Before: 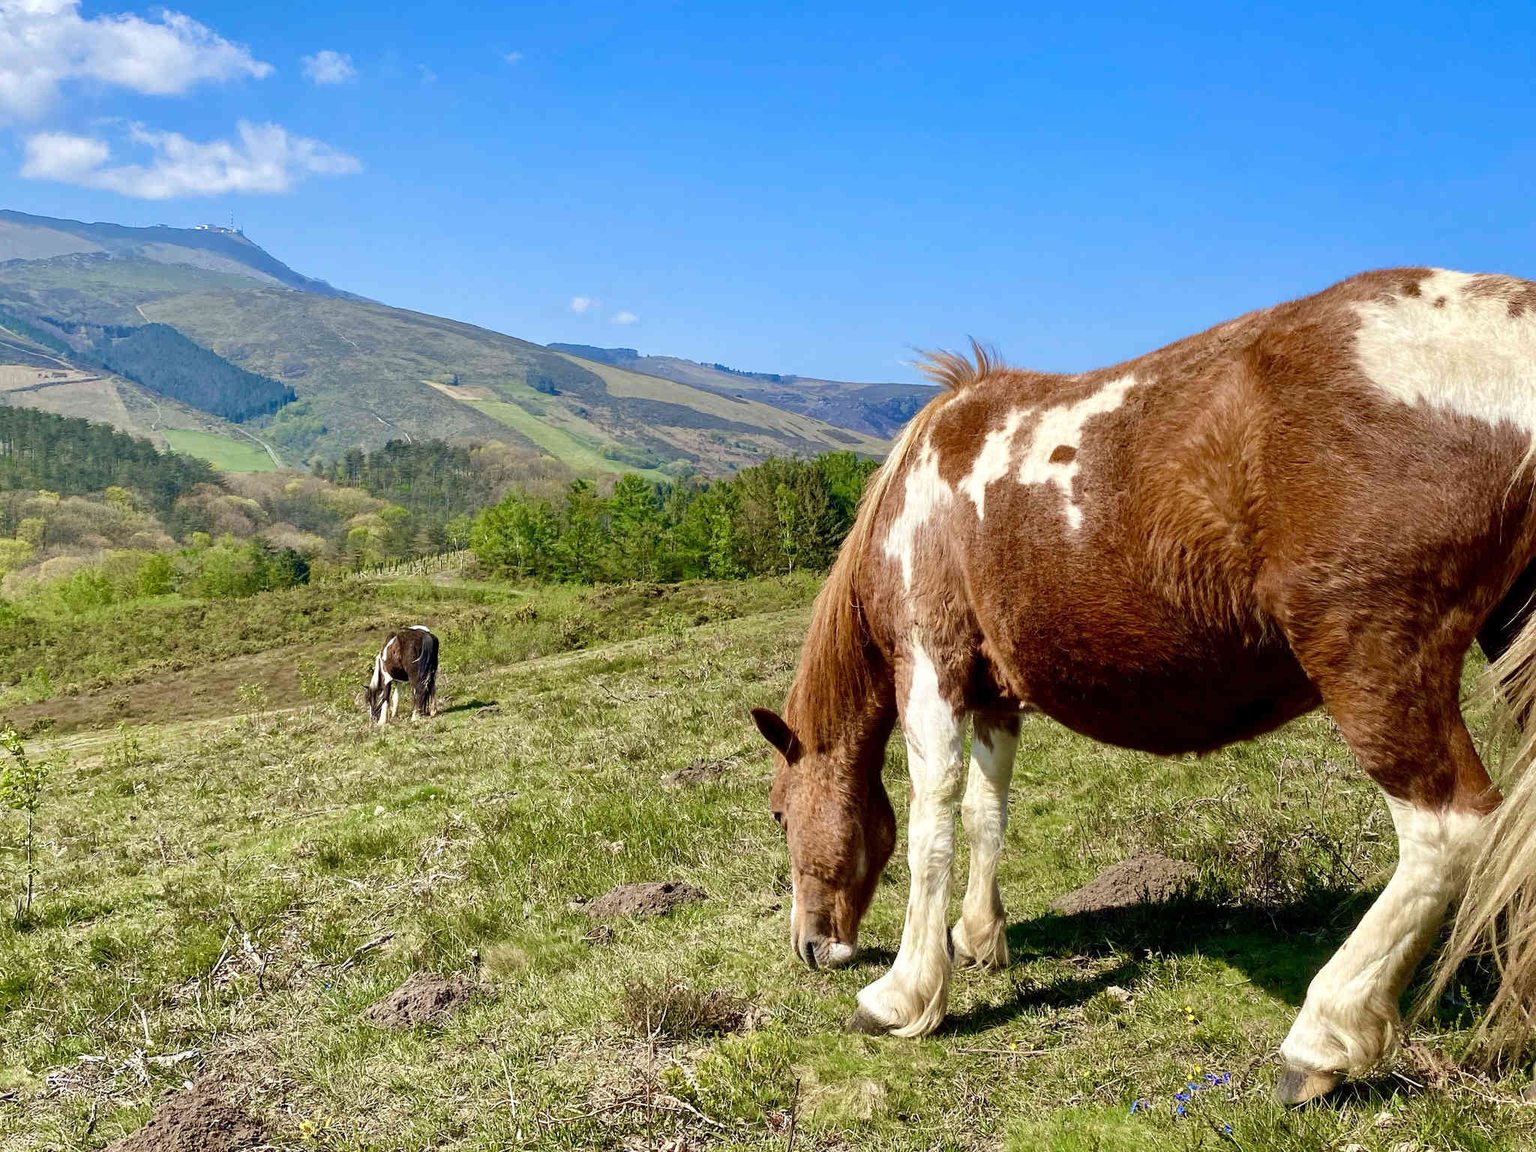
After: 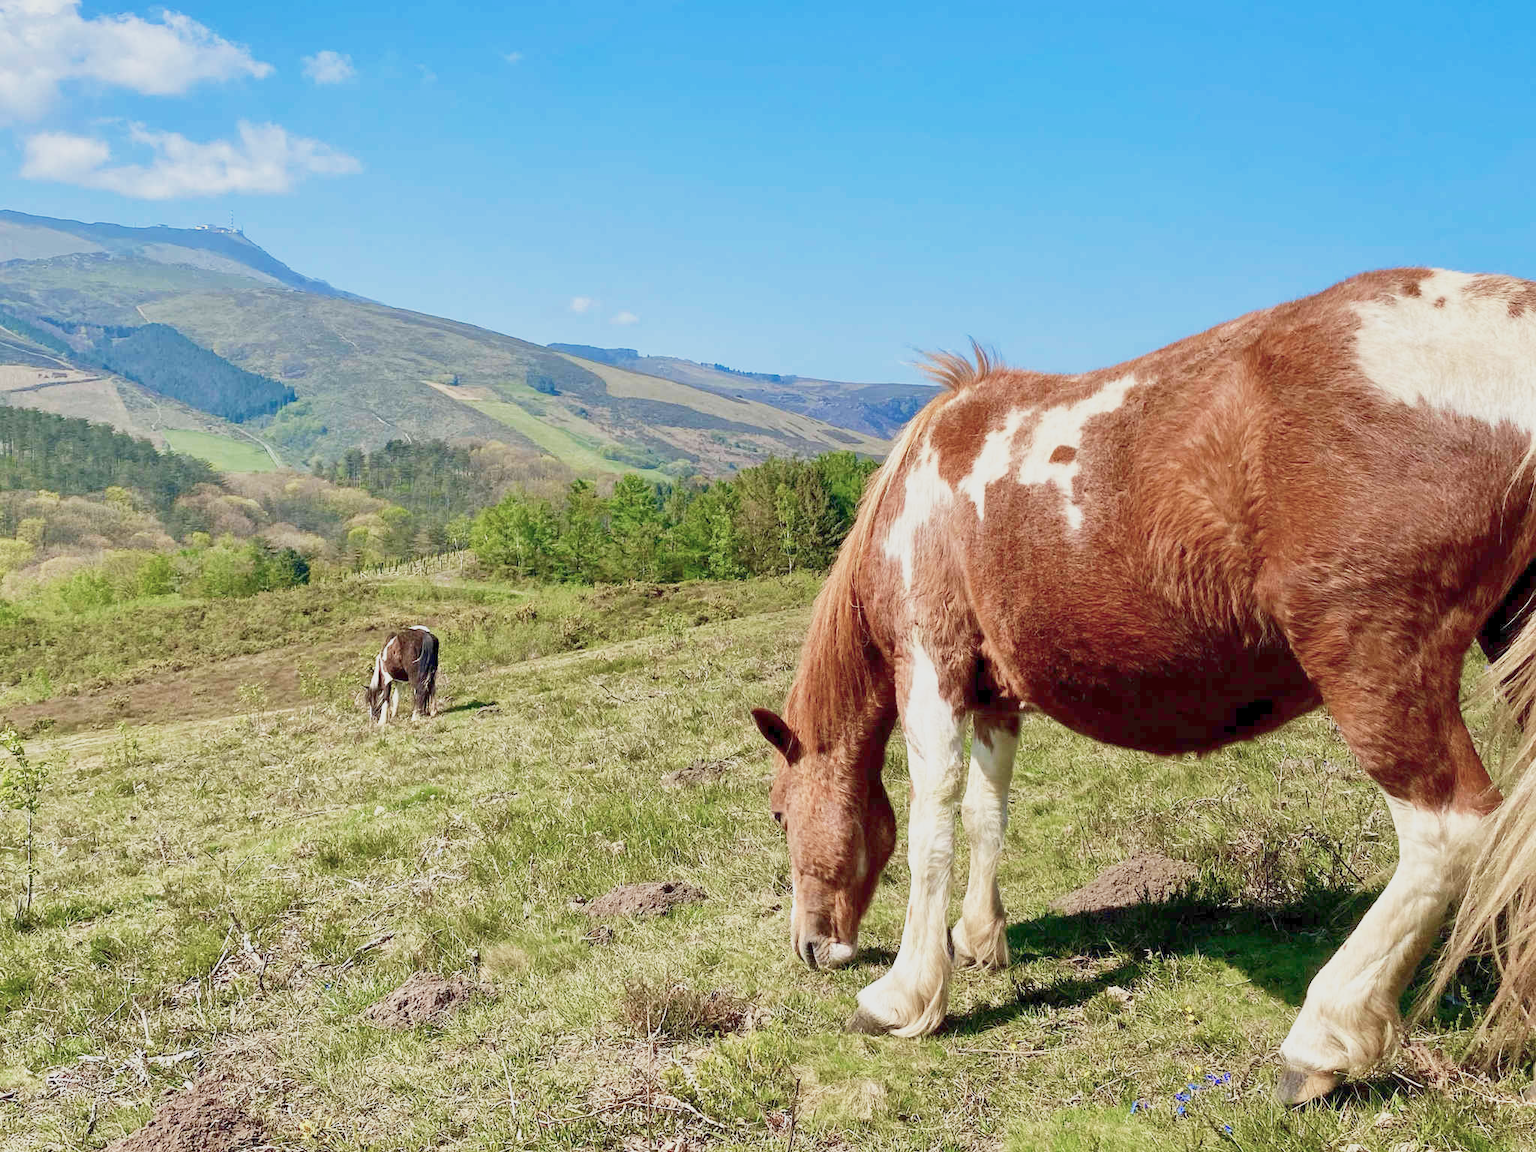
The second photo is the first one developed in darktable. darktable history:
base curve: curves: ch0 [(0, 0) (0.088, 0.125) (0.176, 0.251) (0.354, 0.501) (0.613, 0.749) (1, 0.877)], preserve colors none
color balance rgb: perceptual saturation grading › global saturation -27.94%, hue shift -2.27°, contrast -21.26%
